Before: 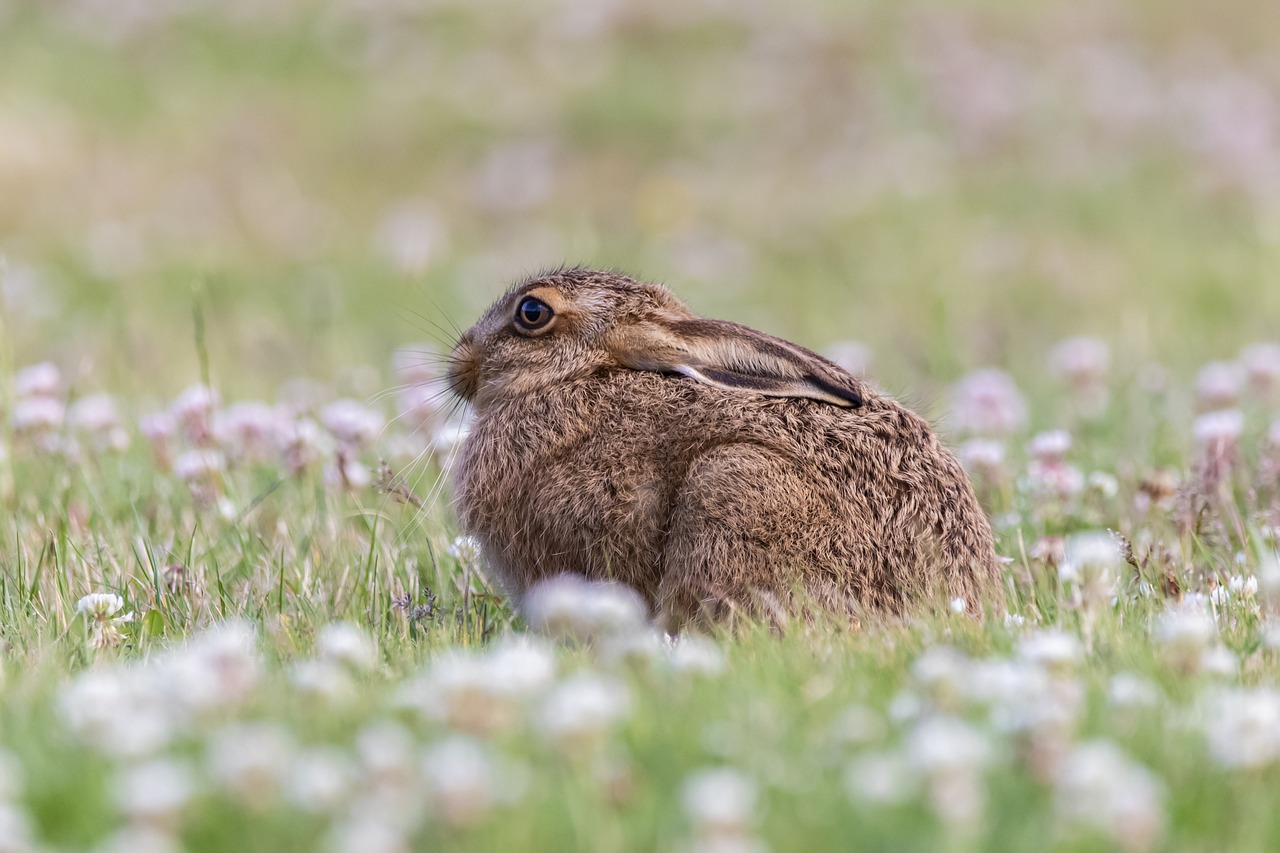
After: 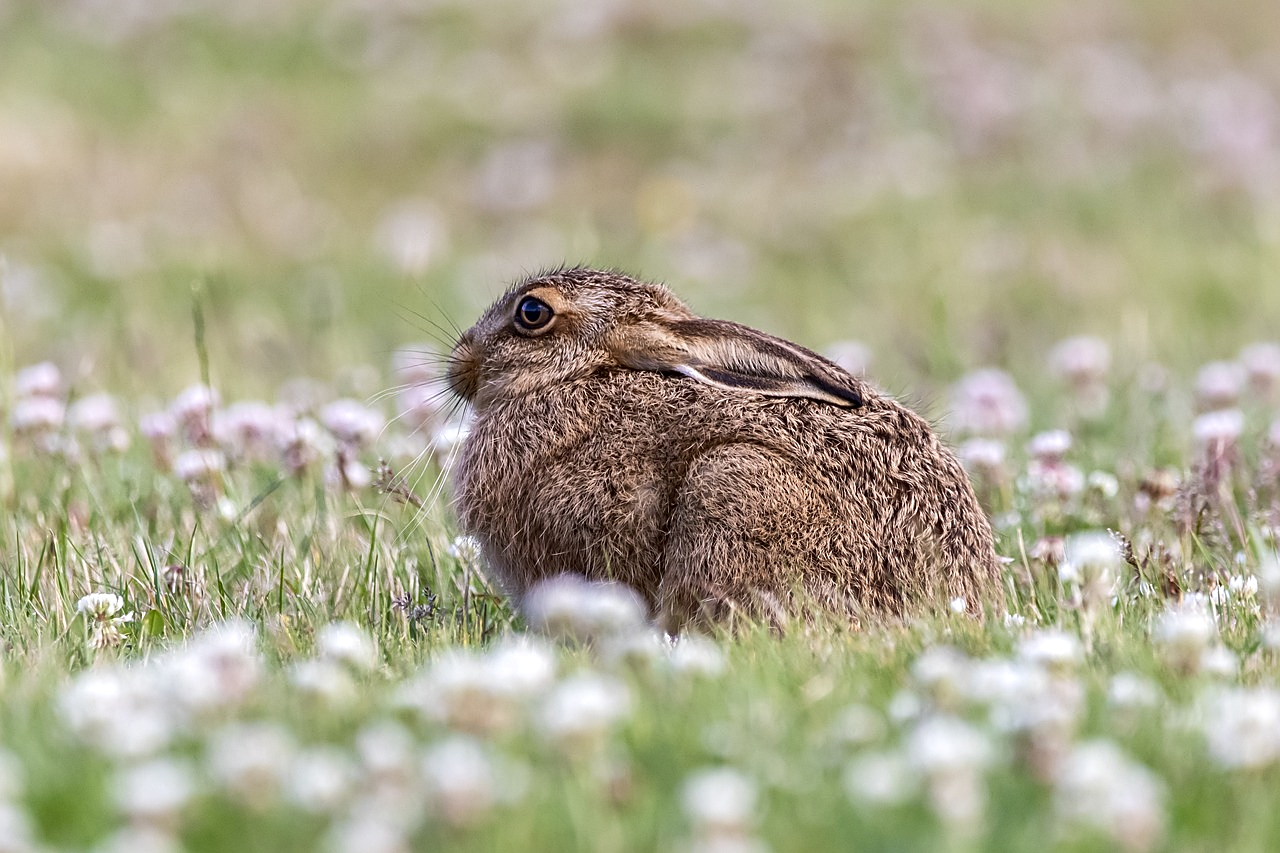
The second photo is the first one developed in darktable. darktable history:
sharpen: on, module defaults
local contrast: mode bilateral grid, contrast 20, coarseness 50, detail 159%, midtone range 0.2
